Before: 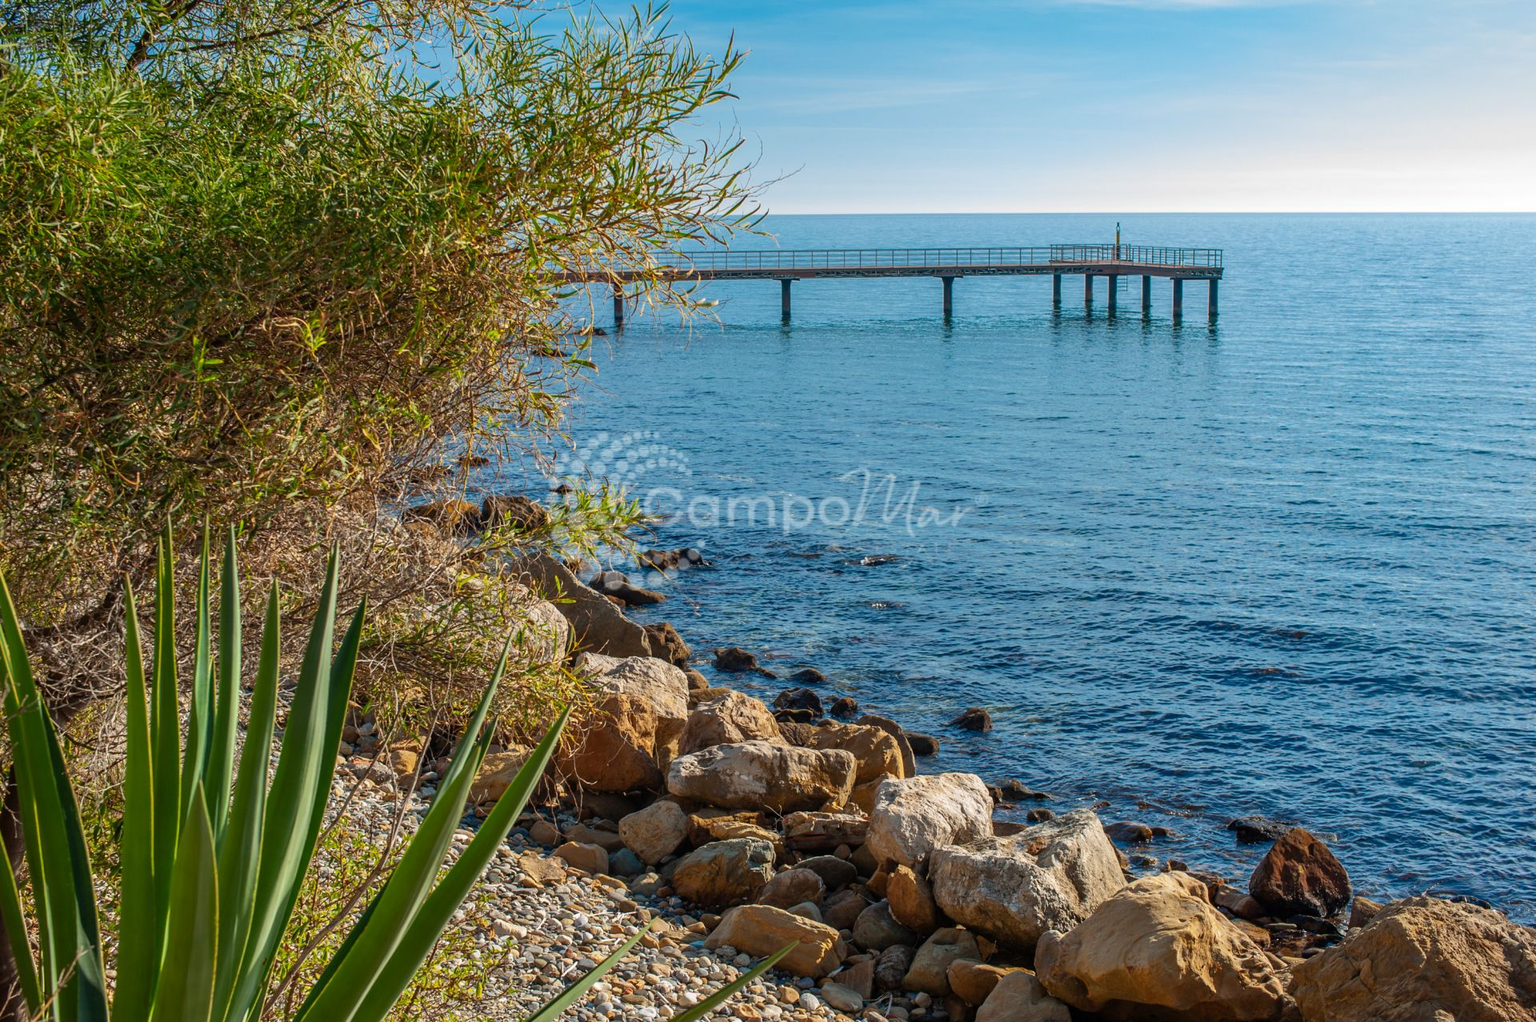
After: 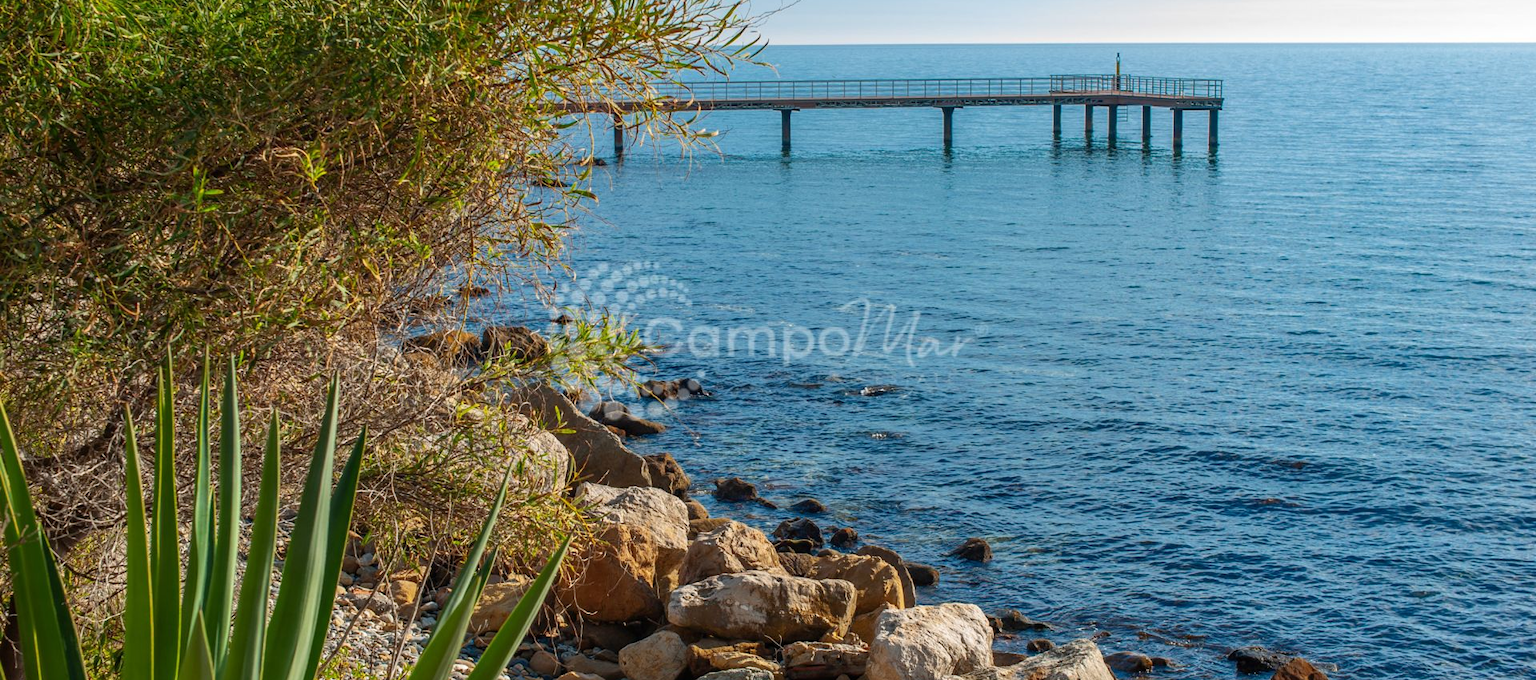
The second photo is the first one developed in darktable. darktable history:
crop: top 16.662%, bottom 16.701%
